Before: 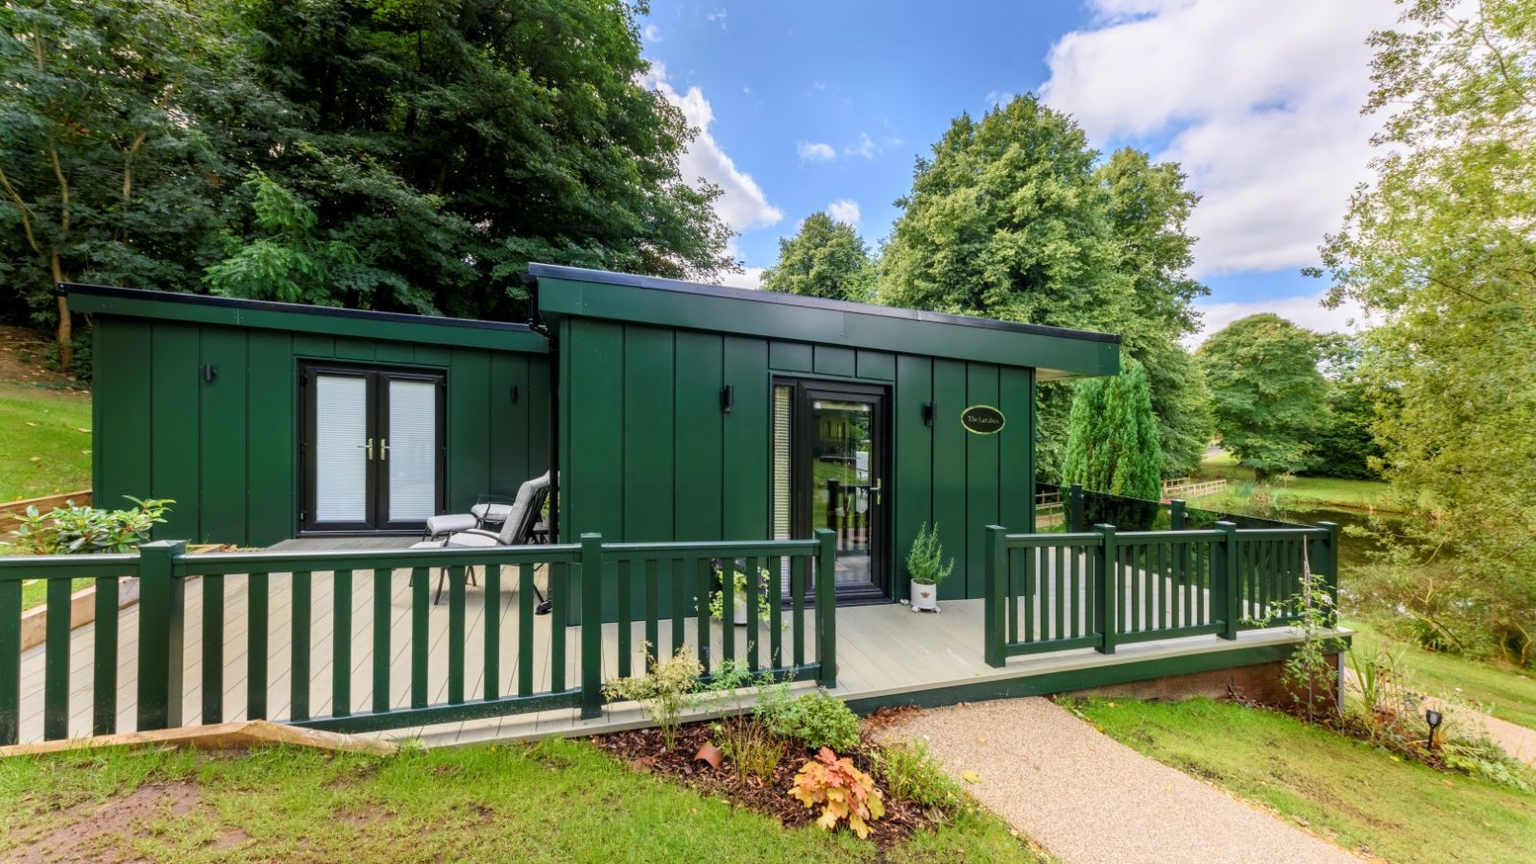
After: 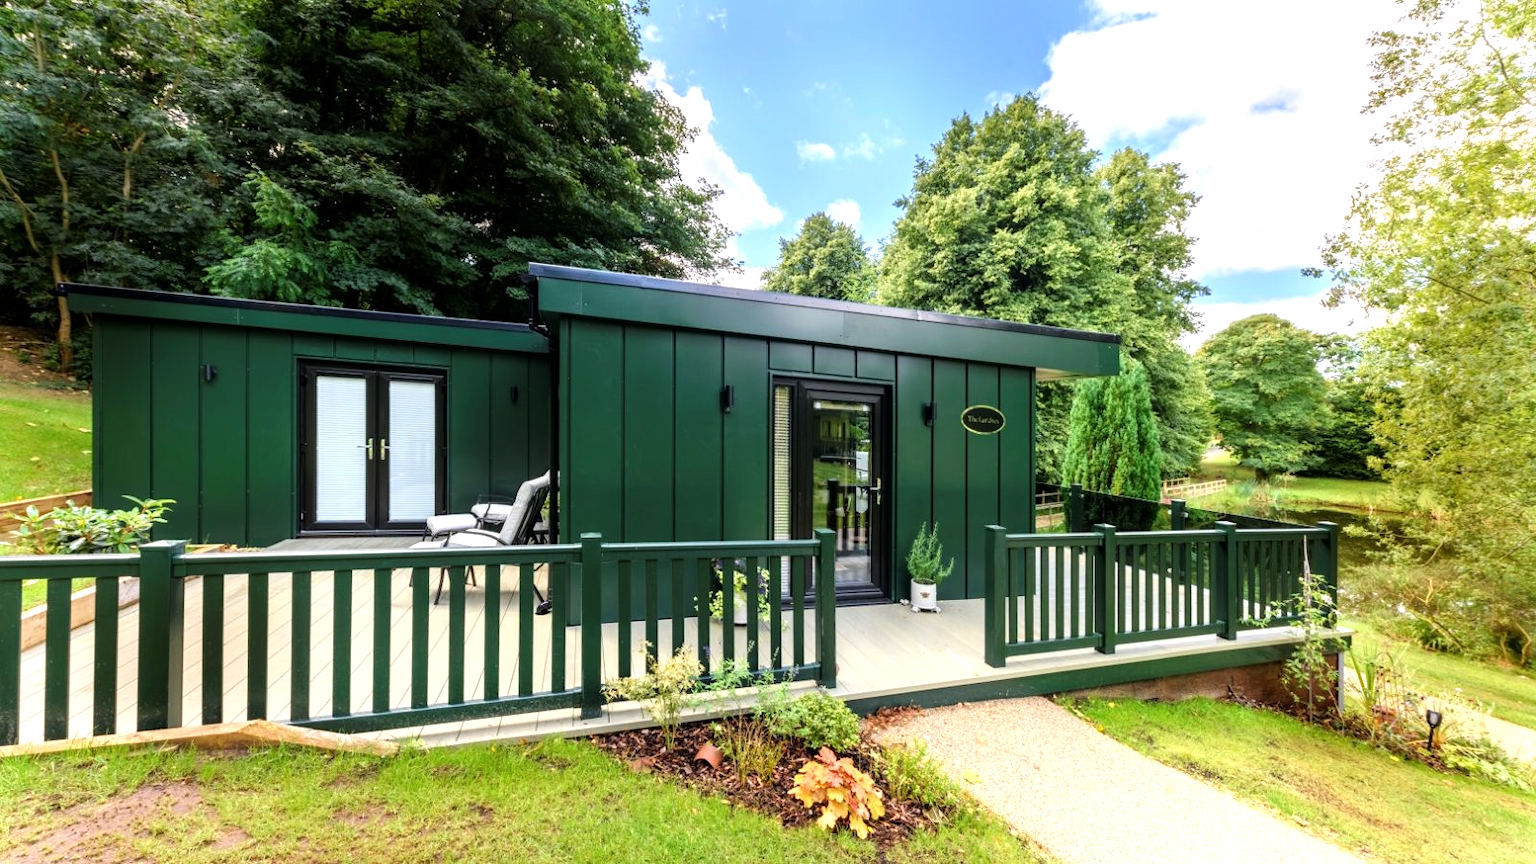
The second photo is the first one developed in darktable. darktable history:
tone equalizer: -8 EV -0.753 EV, -7 EV -0.712 EV, -6 EV -0.608 EV, -5 EV -0.407 EV, -3 EV 0.373 EV, -2 EV 0.6 EV, -1 EV 0.695 EV, +0 EV 0.744 EV, mask exposure compensation -0.514 EV
